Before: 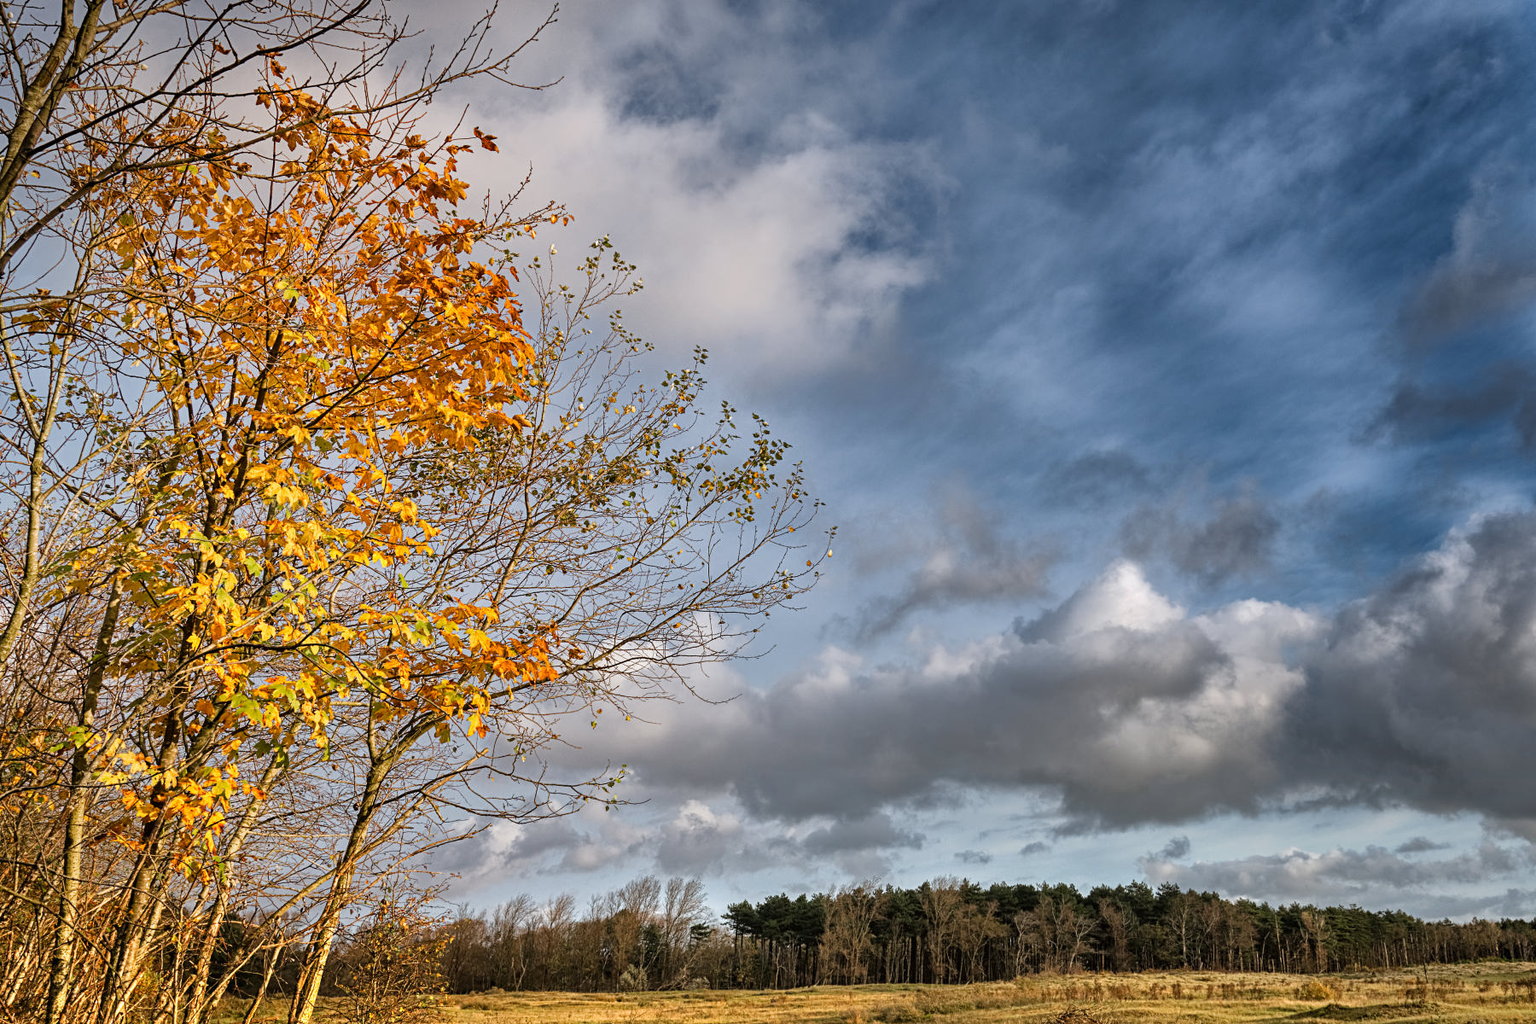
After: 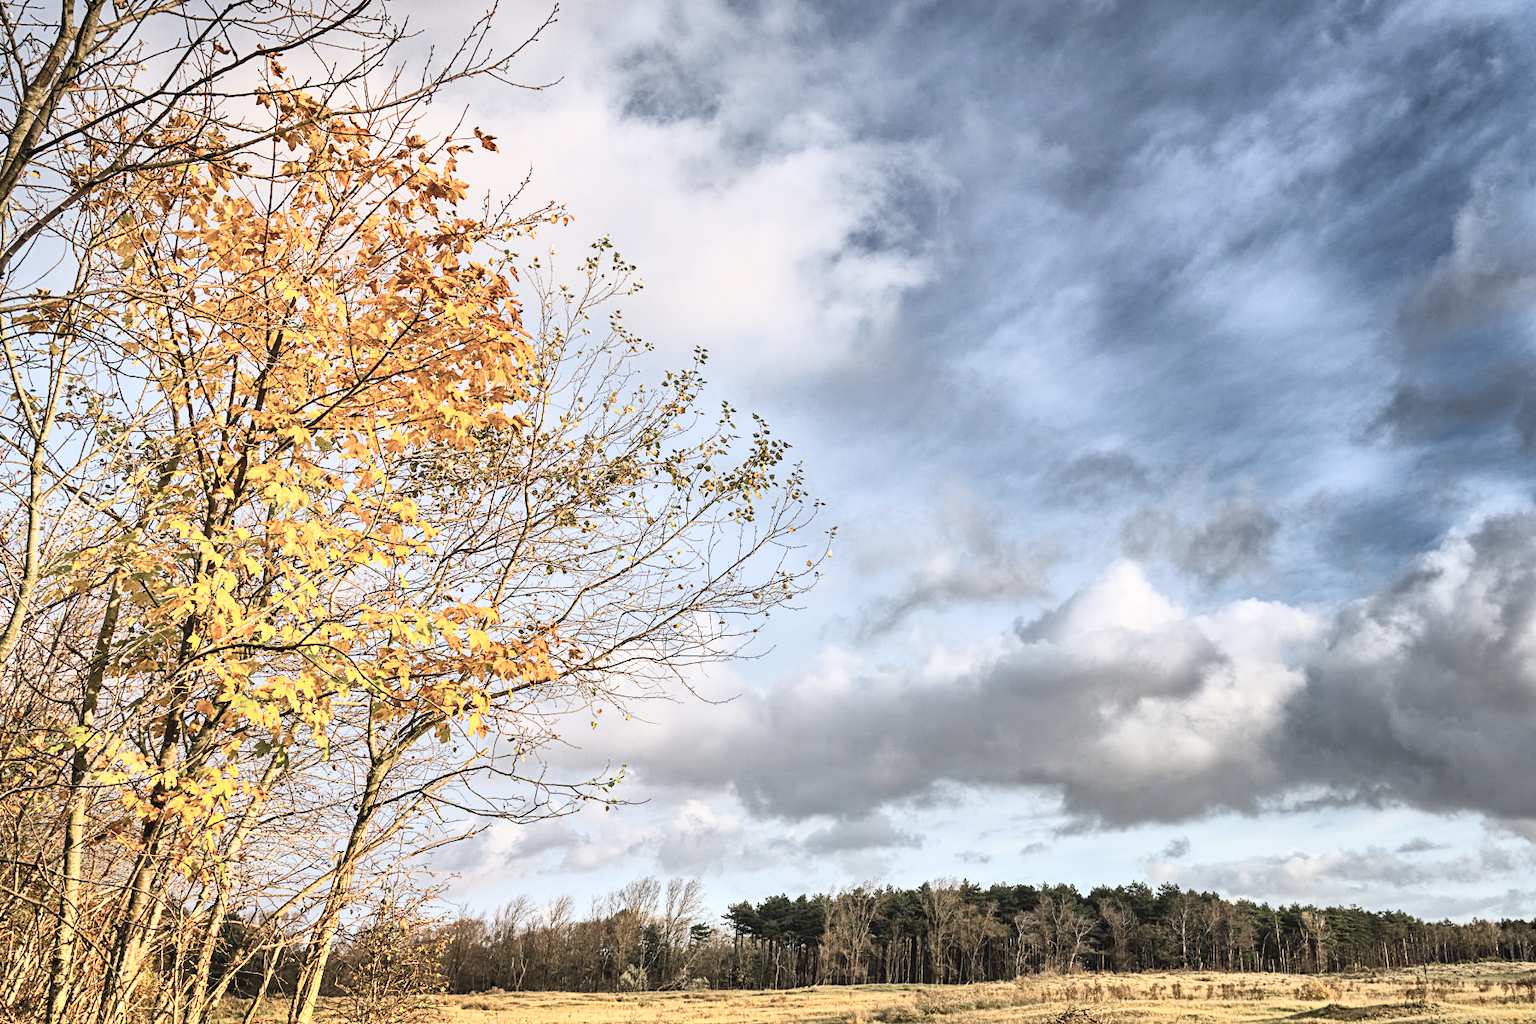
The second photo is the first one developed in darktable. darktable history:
color correction: highlights b* -0.035, saturation 0.809
contrast brightness saturation: contrast 0.389, brightness 0.531
